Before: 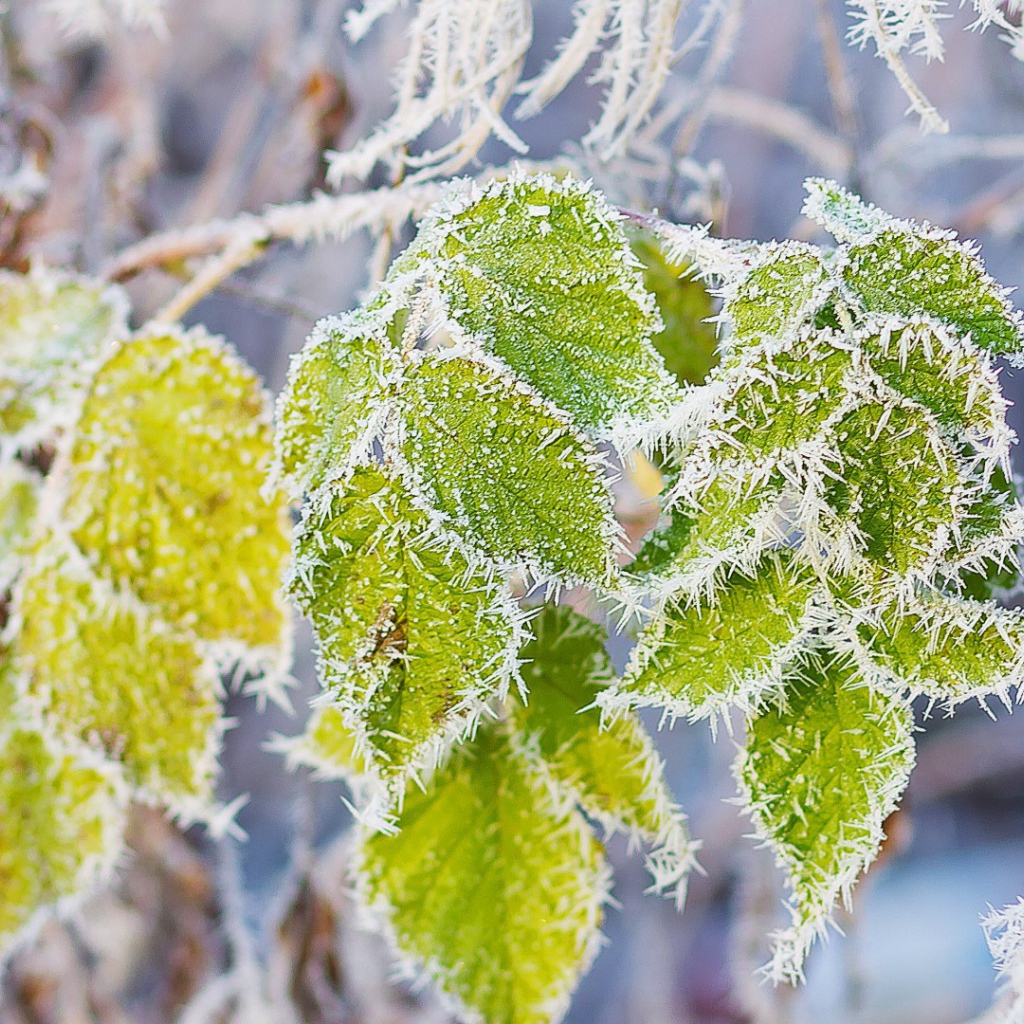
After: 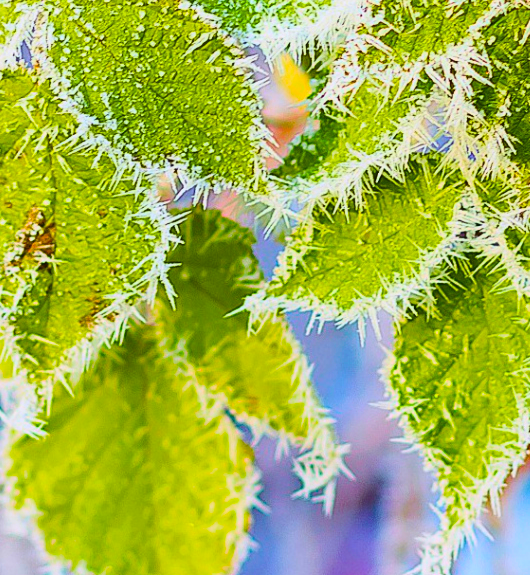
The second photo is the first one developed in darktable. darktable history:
crop: left 34.46%, top 38.69%, right 13.713%, bottom 5.129%
tone curve: curves: ch0 [(0, 0.011) (0.139, 0.106) (0.295, 0.271) (0.499, 0.523) (0.739, 0.782) (0.857, 0.879) (1, 0.967)]; ch1 [(0, 0) (0.272, 0.249) (0.39, 0.379) (0.469, 0.456) (0.495, 0.497) (0.524, 0.53) (0.588, 0.62) (0.725, 0.779) (1, 1)]; ch2 [(0, 0) (0.125, 0.089) (0.35, 0.317) (0.437, 0.42) (0.502, 0.499) (0.533, 0.553) (0.599, 0.638) (1, 1)], color space Lab, independent channels
color balance rgb: shadows lift › chroma 6.439%, shadows lift › hue 305.41°, linear chroma grading › global chroma 14.848%, perceptual saturation grading › global saturation 30.296%, global vibrance 40.474%
